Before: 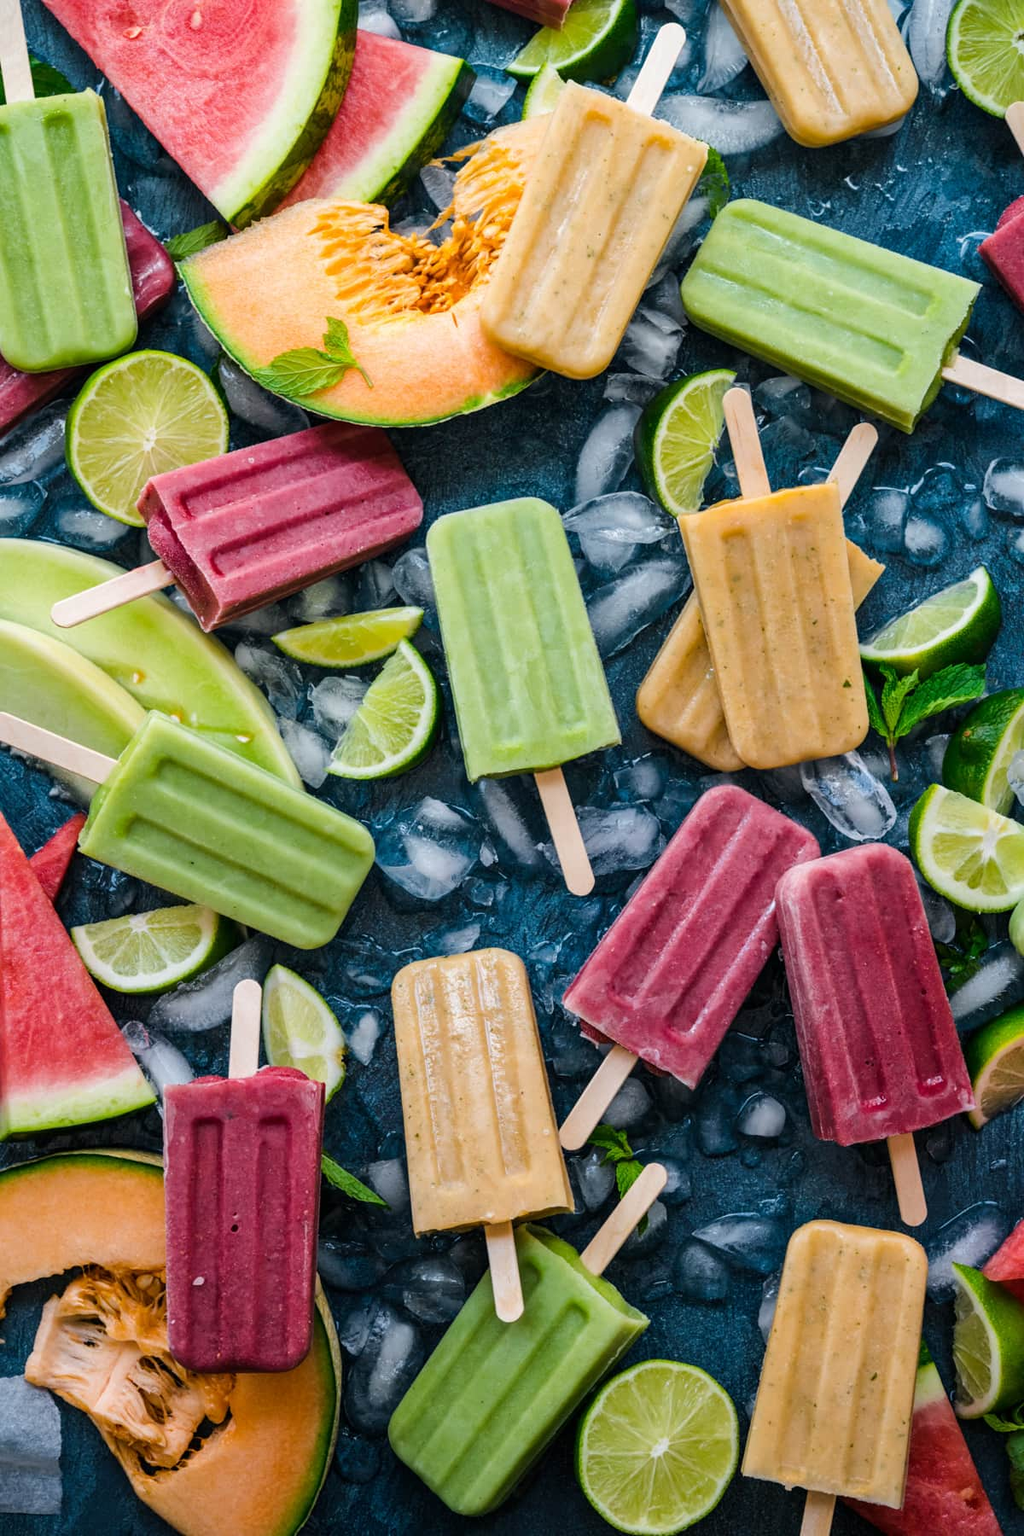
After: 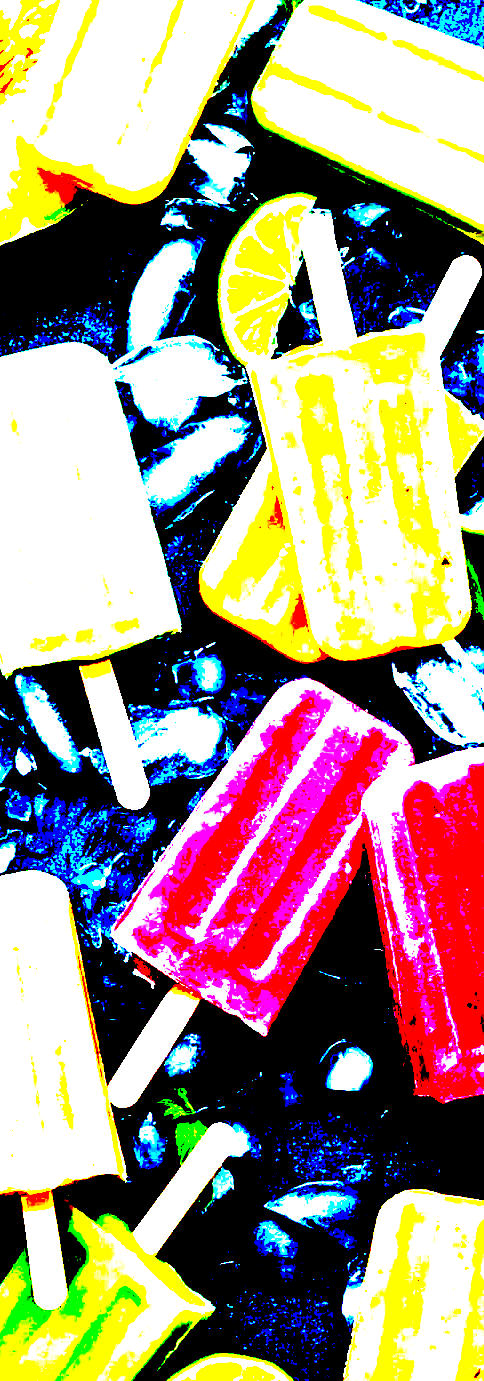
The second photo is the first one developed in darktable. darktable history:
exposure: black level correction 0.099, exposure 3.077 EV, compensate highlight preservation false
crop: left 45.626%, top 13.365%, right 13.994%, bottom 9.883%
